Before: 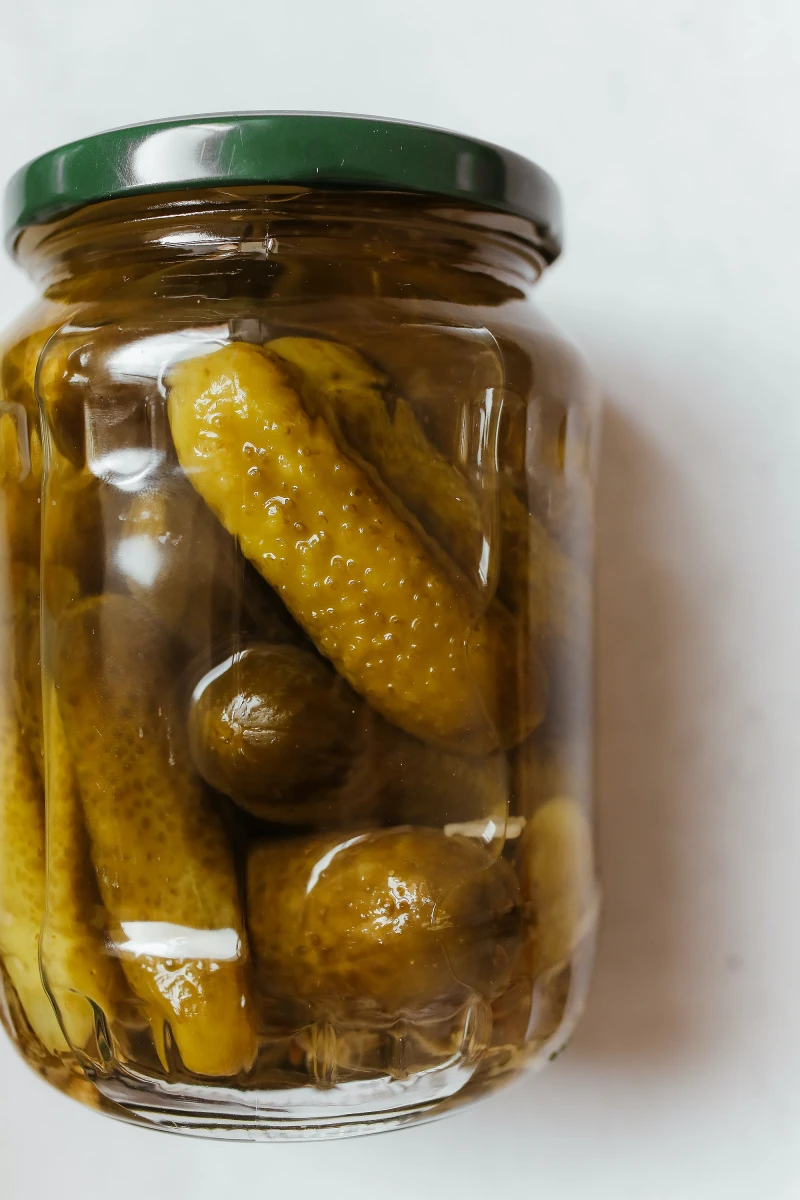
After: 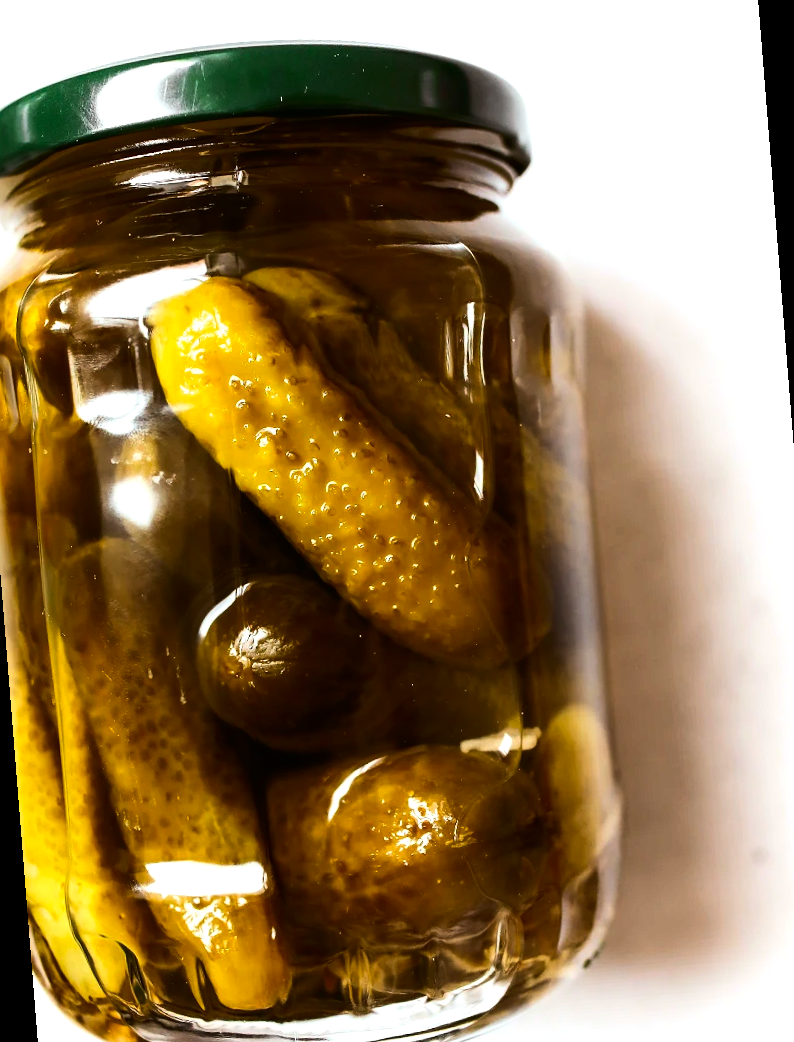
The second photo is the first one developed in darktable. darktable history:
tone equalizer: -8 EV -1.08 EV, -7 EV -1.01 EV, -6 EV -0.867 EV, -5 EV -0.578 EV, -3 EV 0.578 EV, -2 EV 0.867 EV, -1 EV 1.01 EV, +0 EV 1.08 EV, edges refinement/feathering 500, mask exposure compensation -1.57 EV, preserve details no
rotate and perspective: rotation -4.57°, crop left 0.054, crop right 0.944, crop top 0.087, crop bottom 0.914
contrast brightness saturation: contrast 0.16, saturation 0.32
